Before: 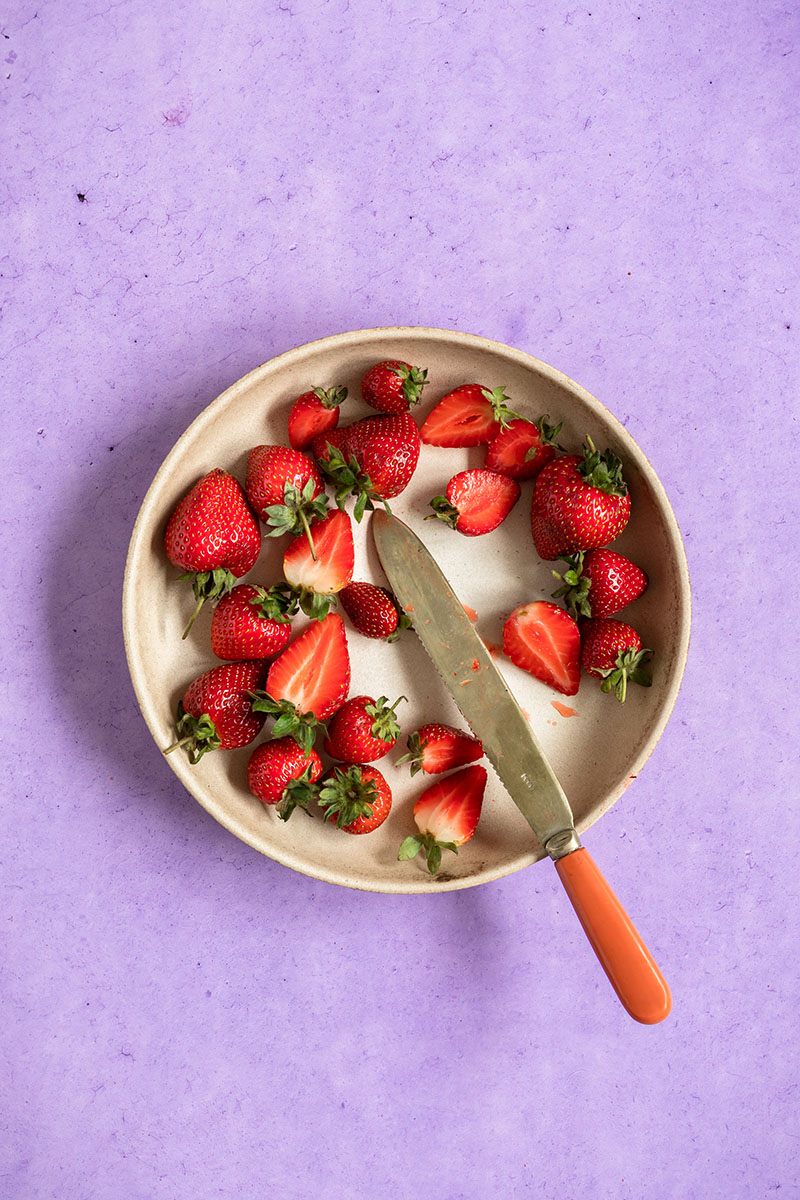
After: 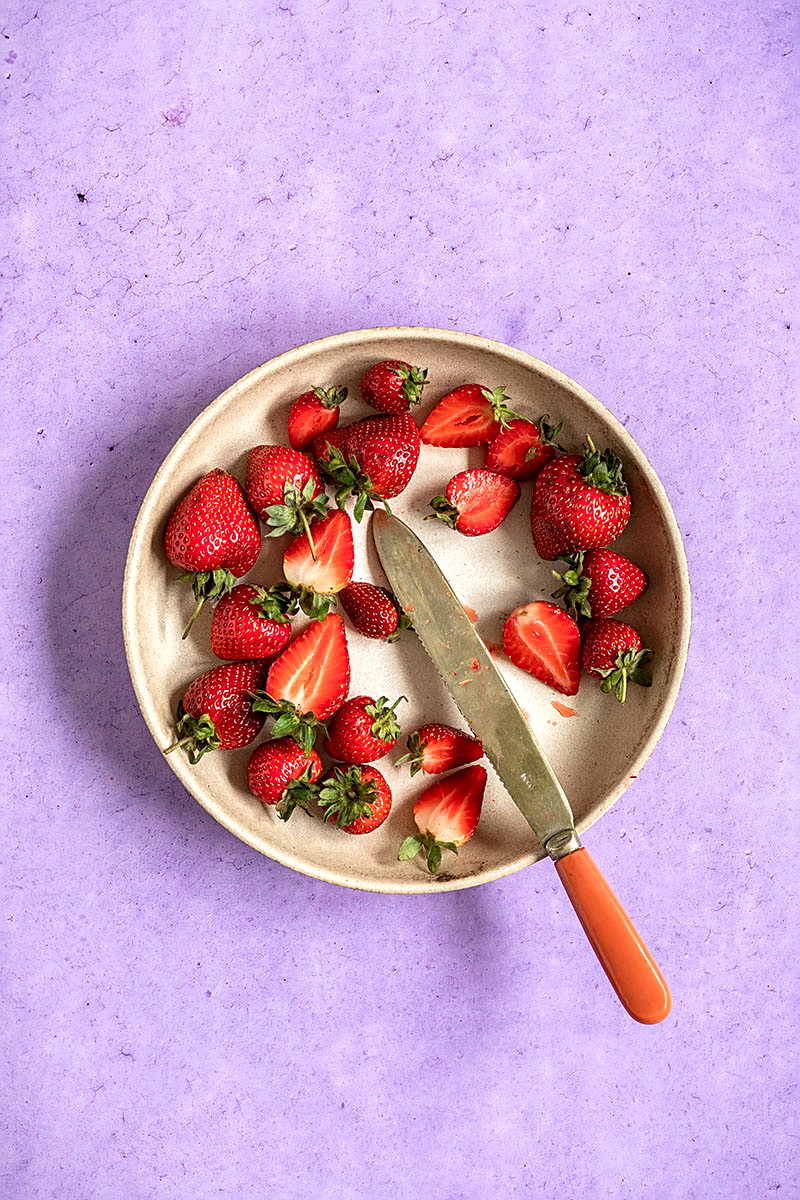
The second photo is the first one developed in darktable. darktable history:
local contrast: on, module defaults
exposure: exposure 0.216 EV, compensate highlight preservation false
sharpen: on, module defaults
